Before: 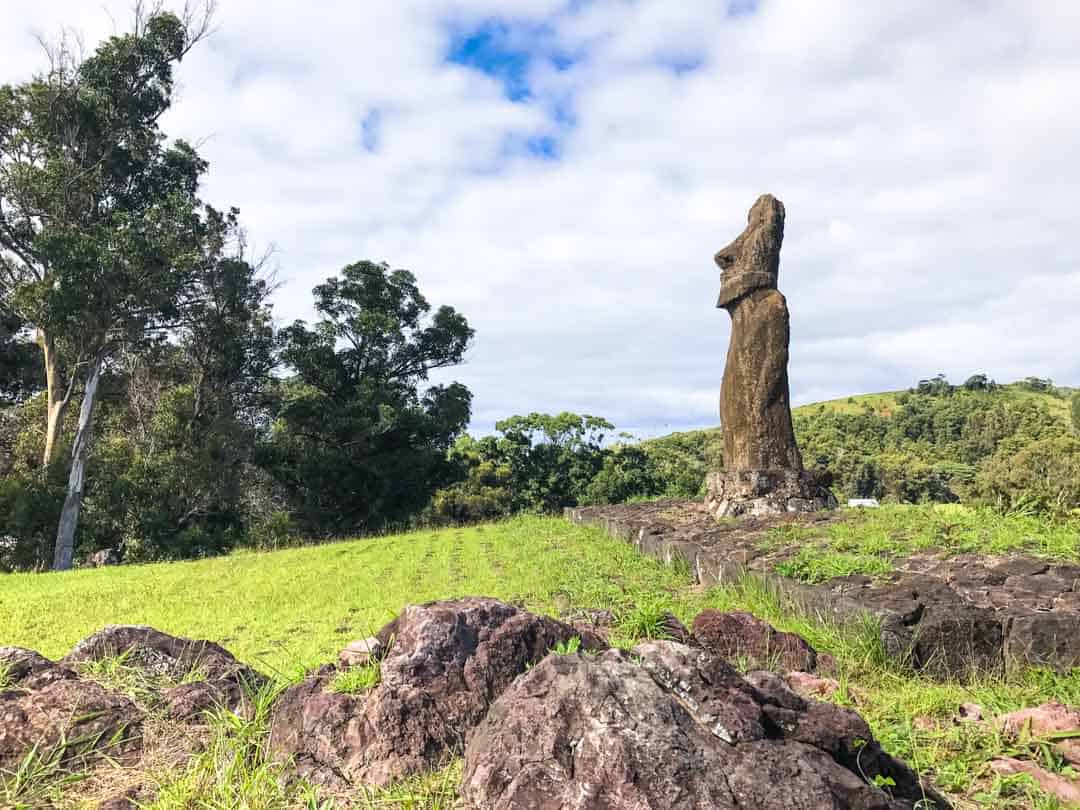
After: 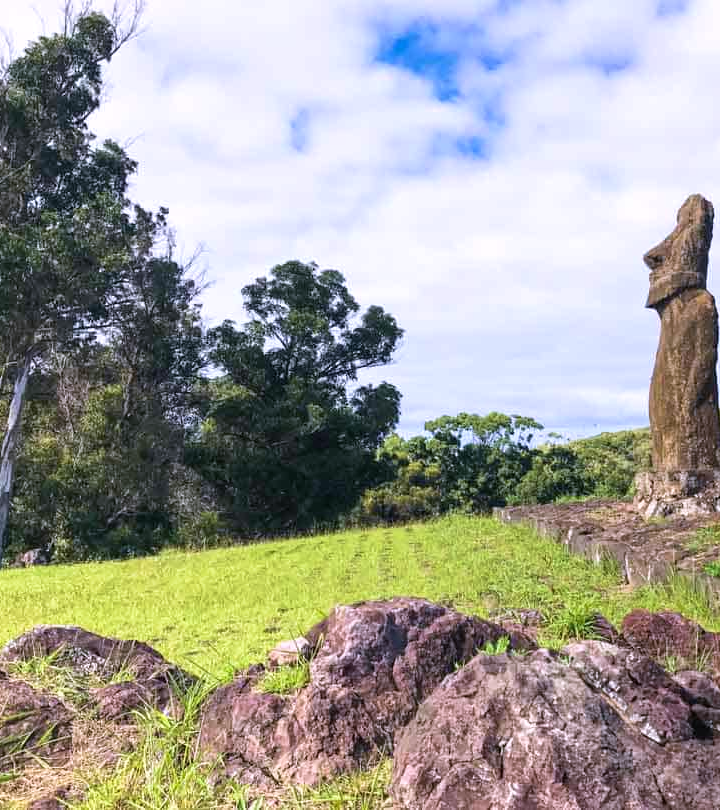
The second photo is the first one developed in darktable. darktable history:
velvia: on, module defaults
white balance: red 1.004, blue 1.096
crop and rotate: left 6.617%, right 26.717%
